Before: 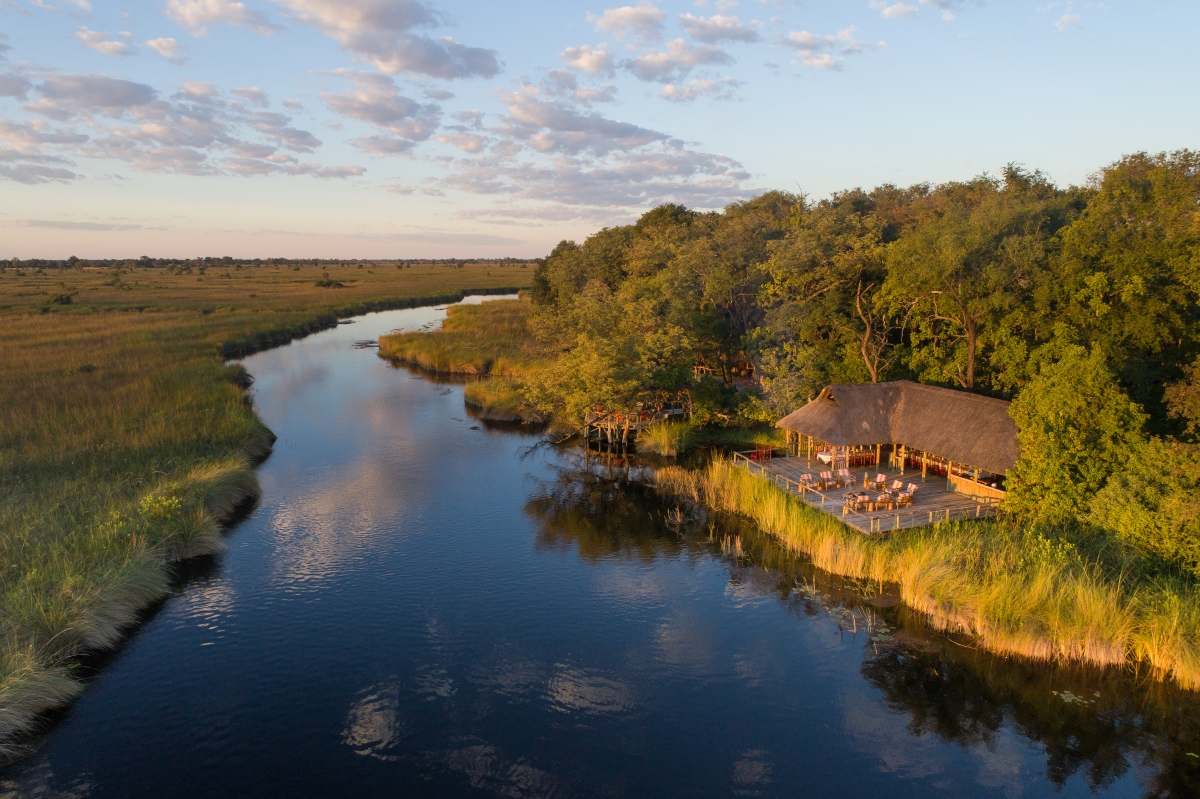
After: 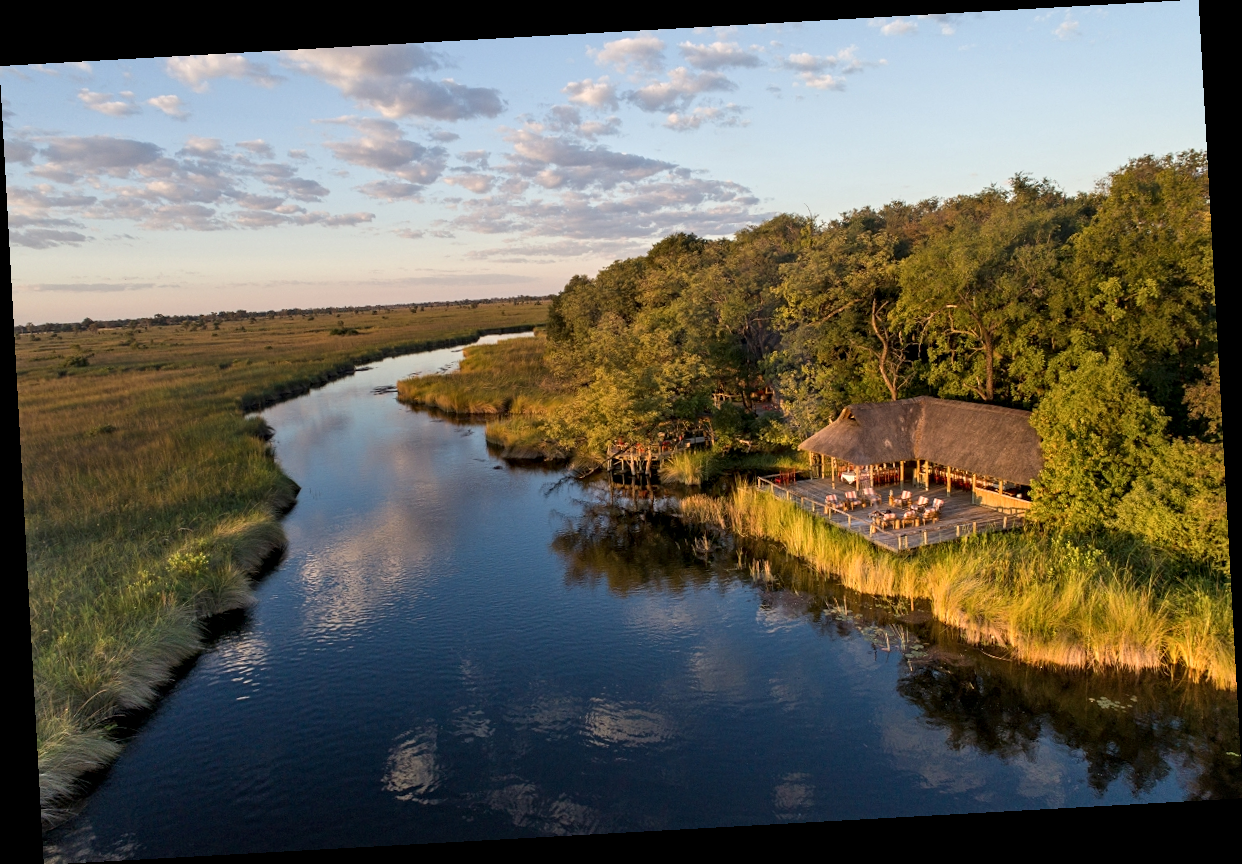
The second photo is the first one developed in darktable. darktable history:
rotate and perspective: rotation -3.18°, automatic cropping off
contrast equalizer: y [[0.51, 0.537, 0.559, 0.574, 0.599, 0.618], [0.5 ×6], [0.5 ×6], [0 ×6], [0 ×6]]
